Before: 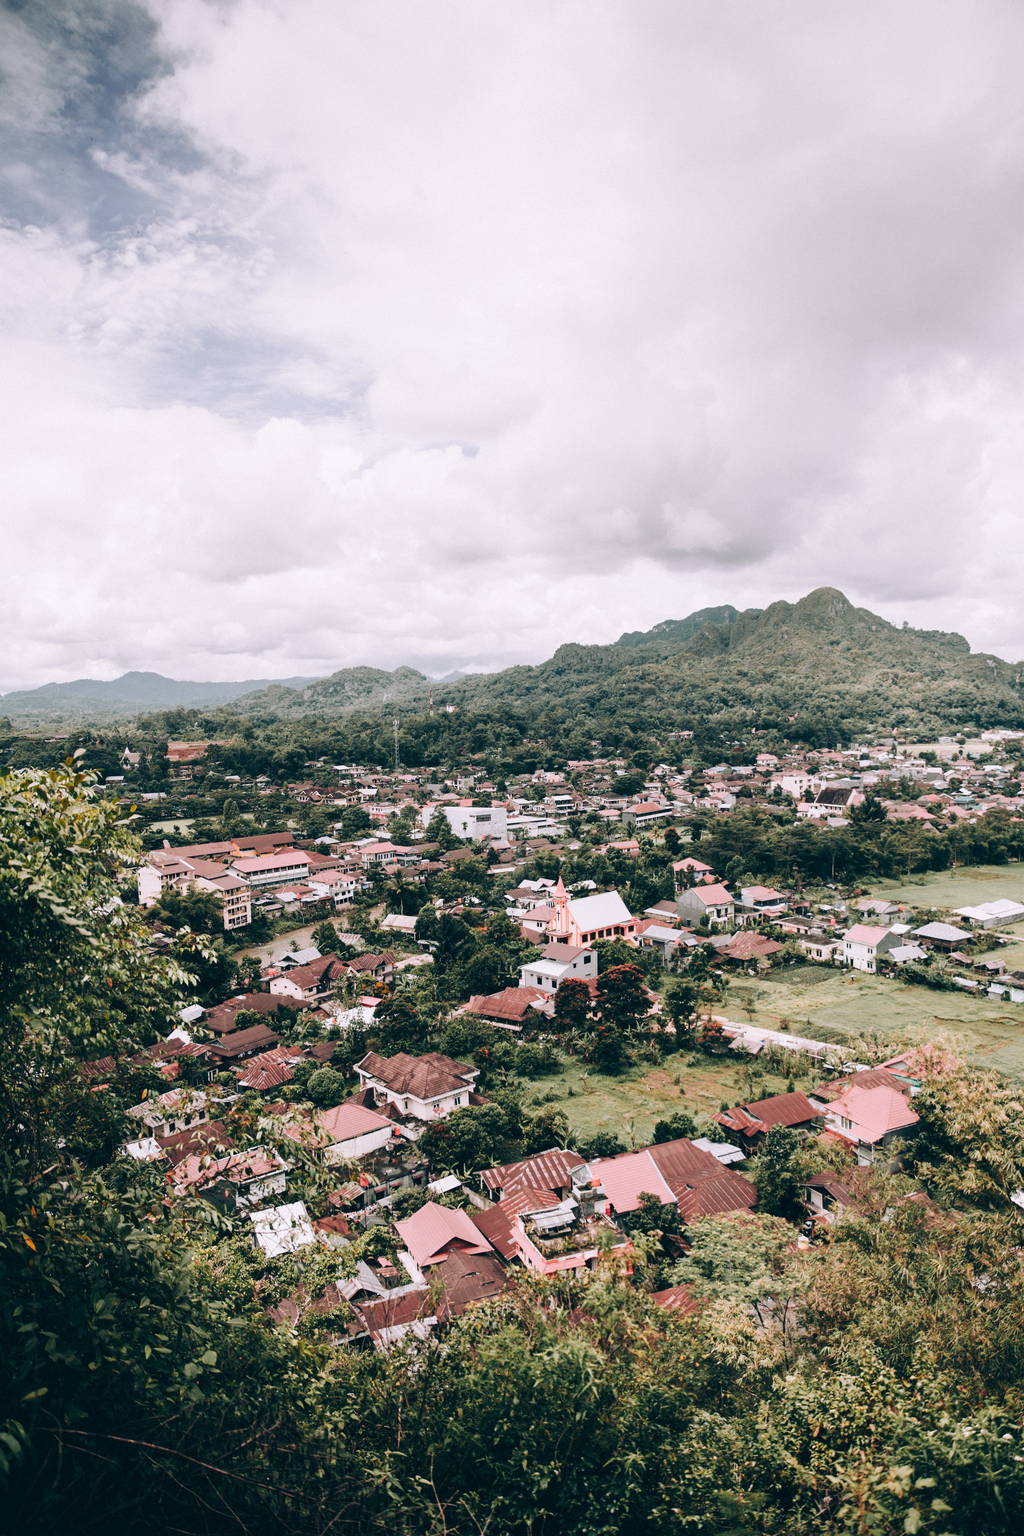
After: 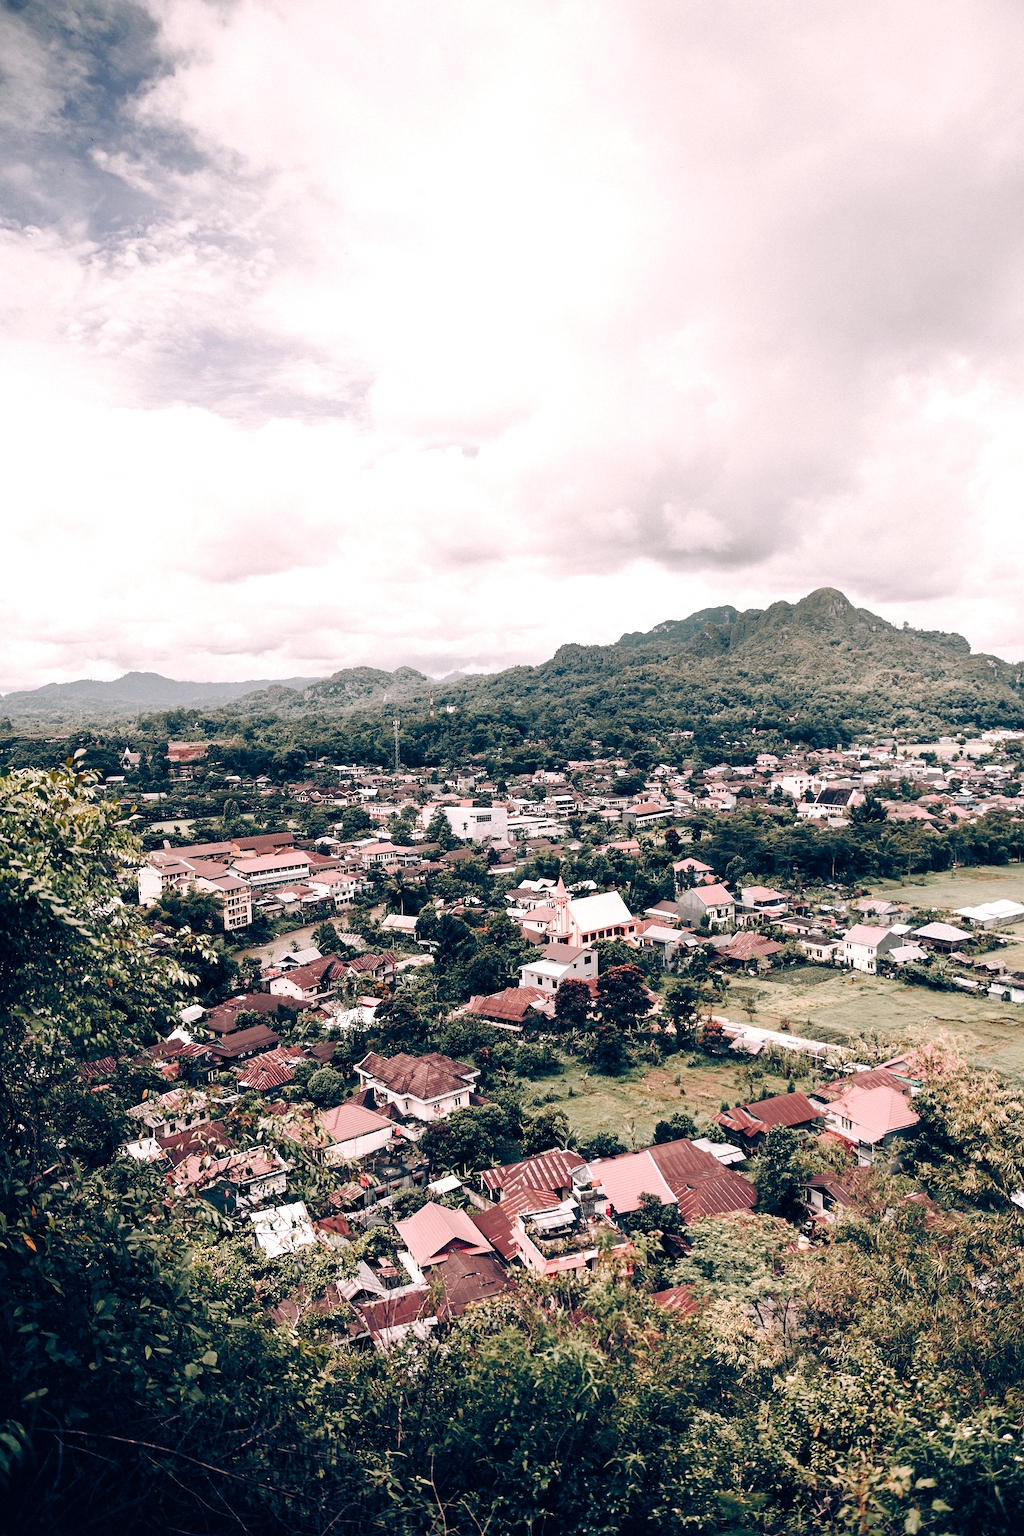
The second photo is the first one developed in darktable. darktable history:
sharpen: on, module defaults
color balance rgb: highlights gain › chroma 2.94%, highlights gain › hue 60.57°, global offset › chroma 0.25%, global offset › hue 256.52°, perceptual saturation grading › global saturation 20%, perceptual saturation grading › highlights -50%, perceptual saturation grading › shadows 30%, contrast 15%
